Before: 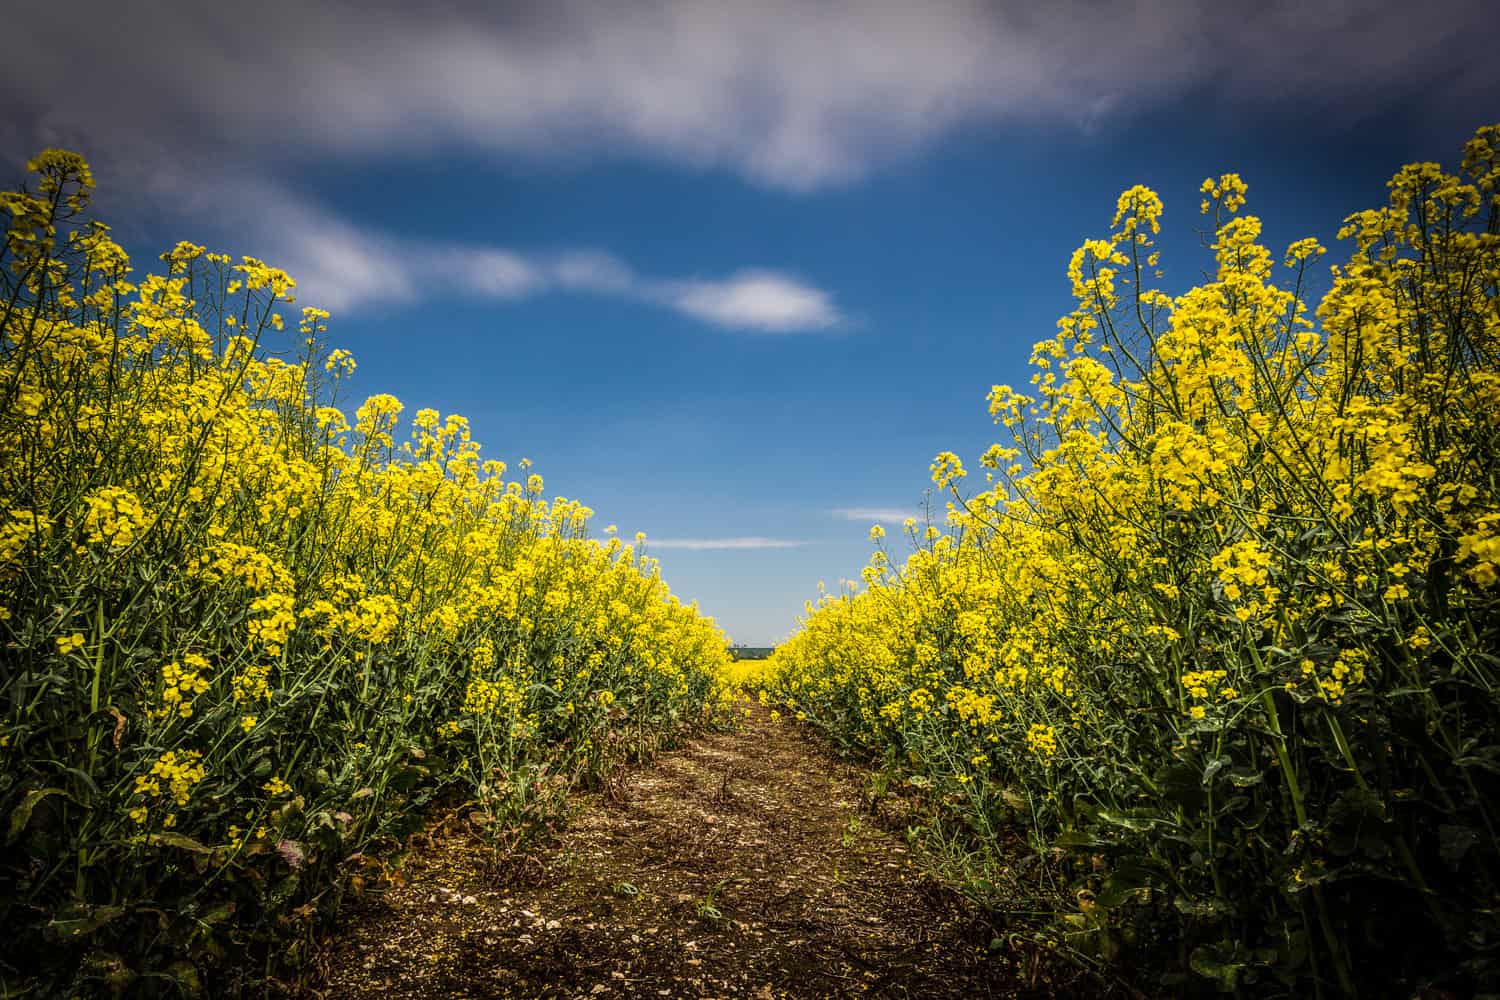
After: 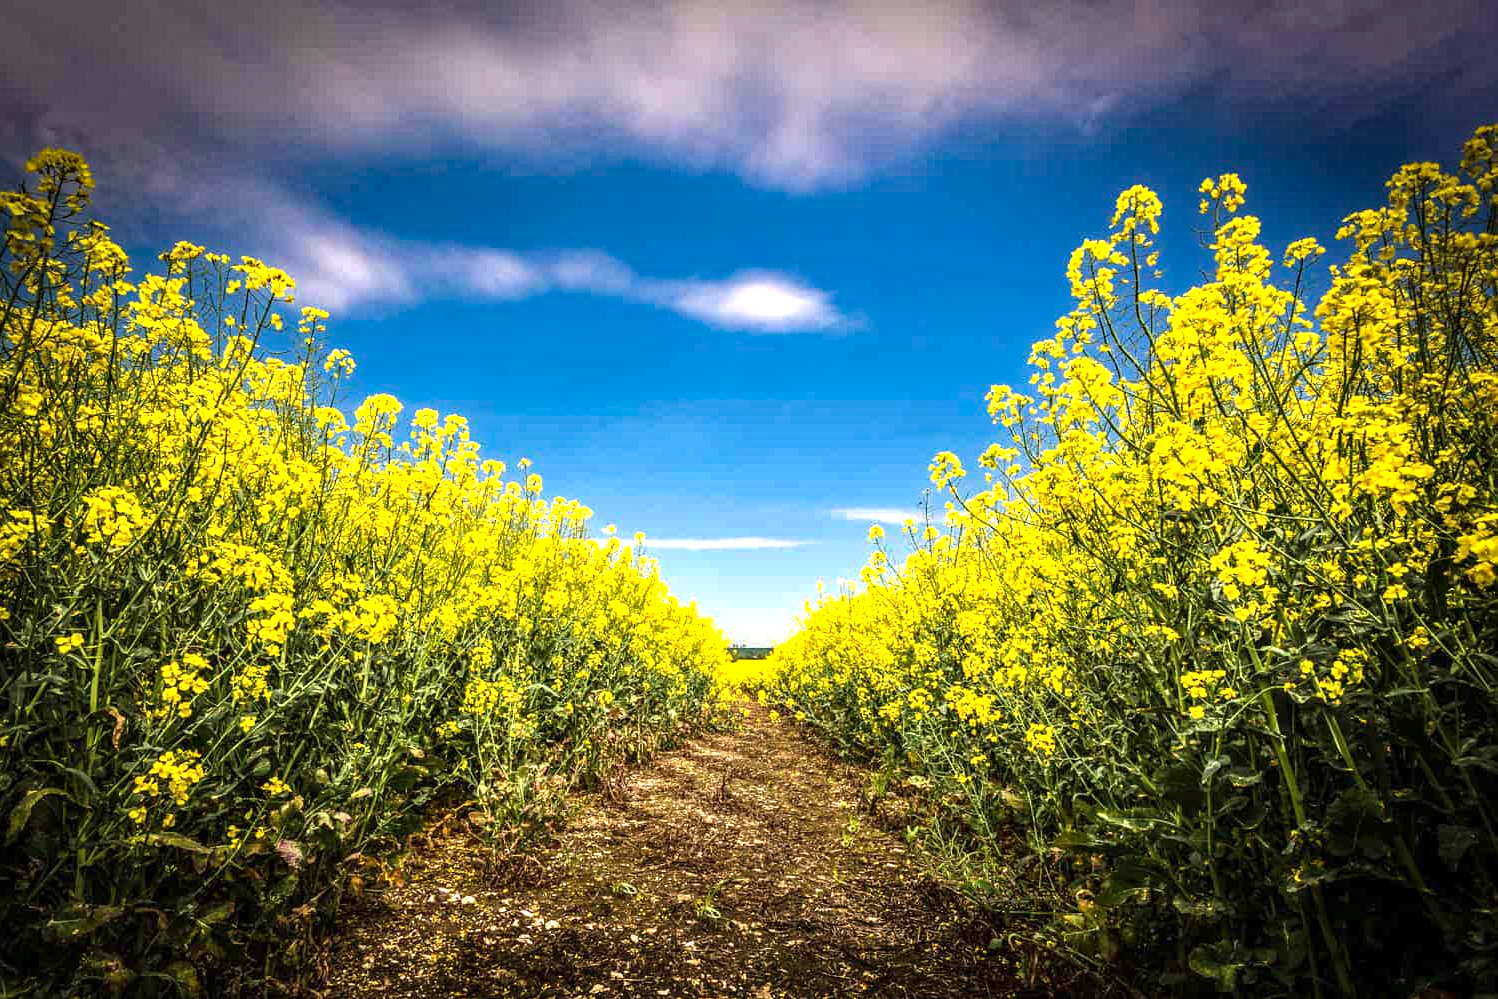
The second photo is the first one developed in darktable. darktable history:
haze removal: strength 0.5, distance 0.43, compatibility mode true, adaptive false
crop and rotate: left 0.126%
exposure: exposure 1 EV, compensate highlight preservation false
